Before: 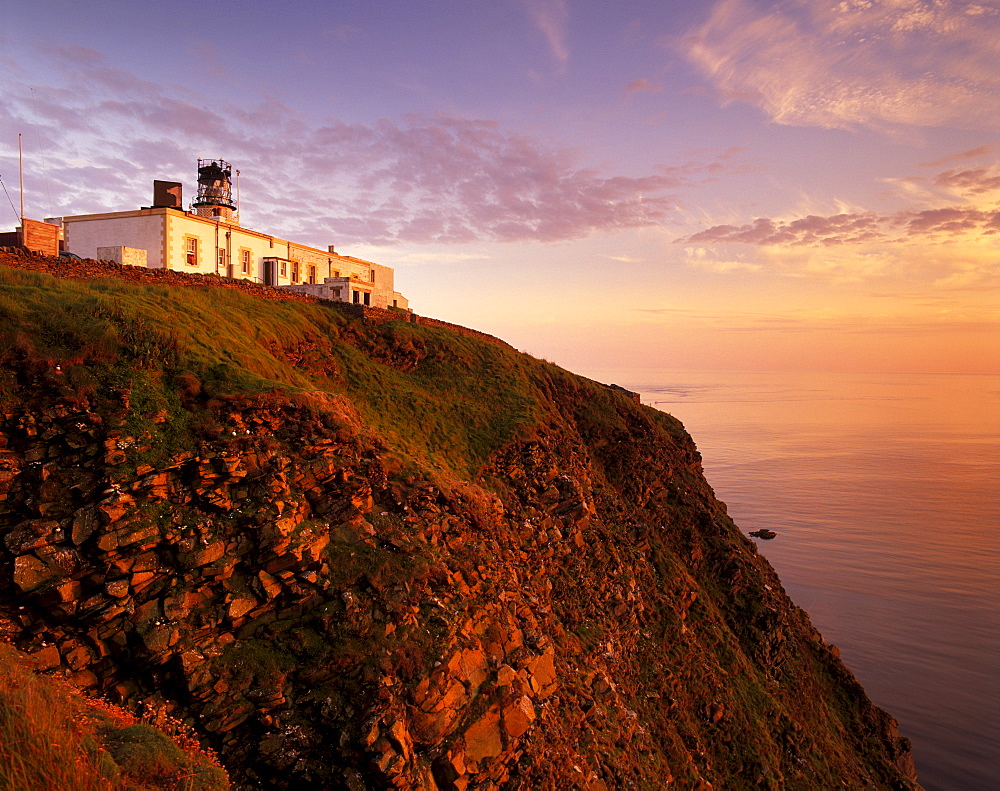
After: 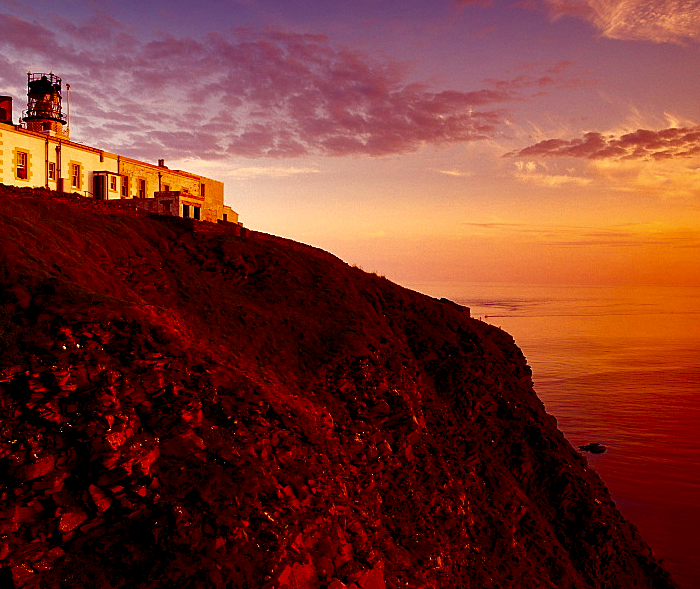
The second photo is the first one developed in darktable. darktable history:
exposure: black level correction 0.009, compensate exposure bias true, compensate highlight preservation false
color balance rgb: highlights gain › chroma 3.053%, highlights gain › hue 76.63°, linear chroma grading › shadows -9.452%, linear chroma grading › global chroma 20.301%, perceptual saturation grading › global saturation 20%, perceptual saturation grading › highlights -25.505%, perceptual saturation grading › shadows 24.222%, global vibrance 20%
contrast brightness saturation: brightness -0.508
crop and rotate: left 17.086%, top 10.923%, right 12.864%, bottom 14.613%
